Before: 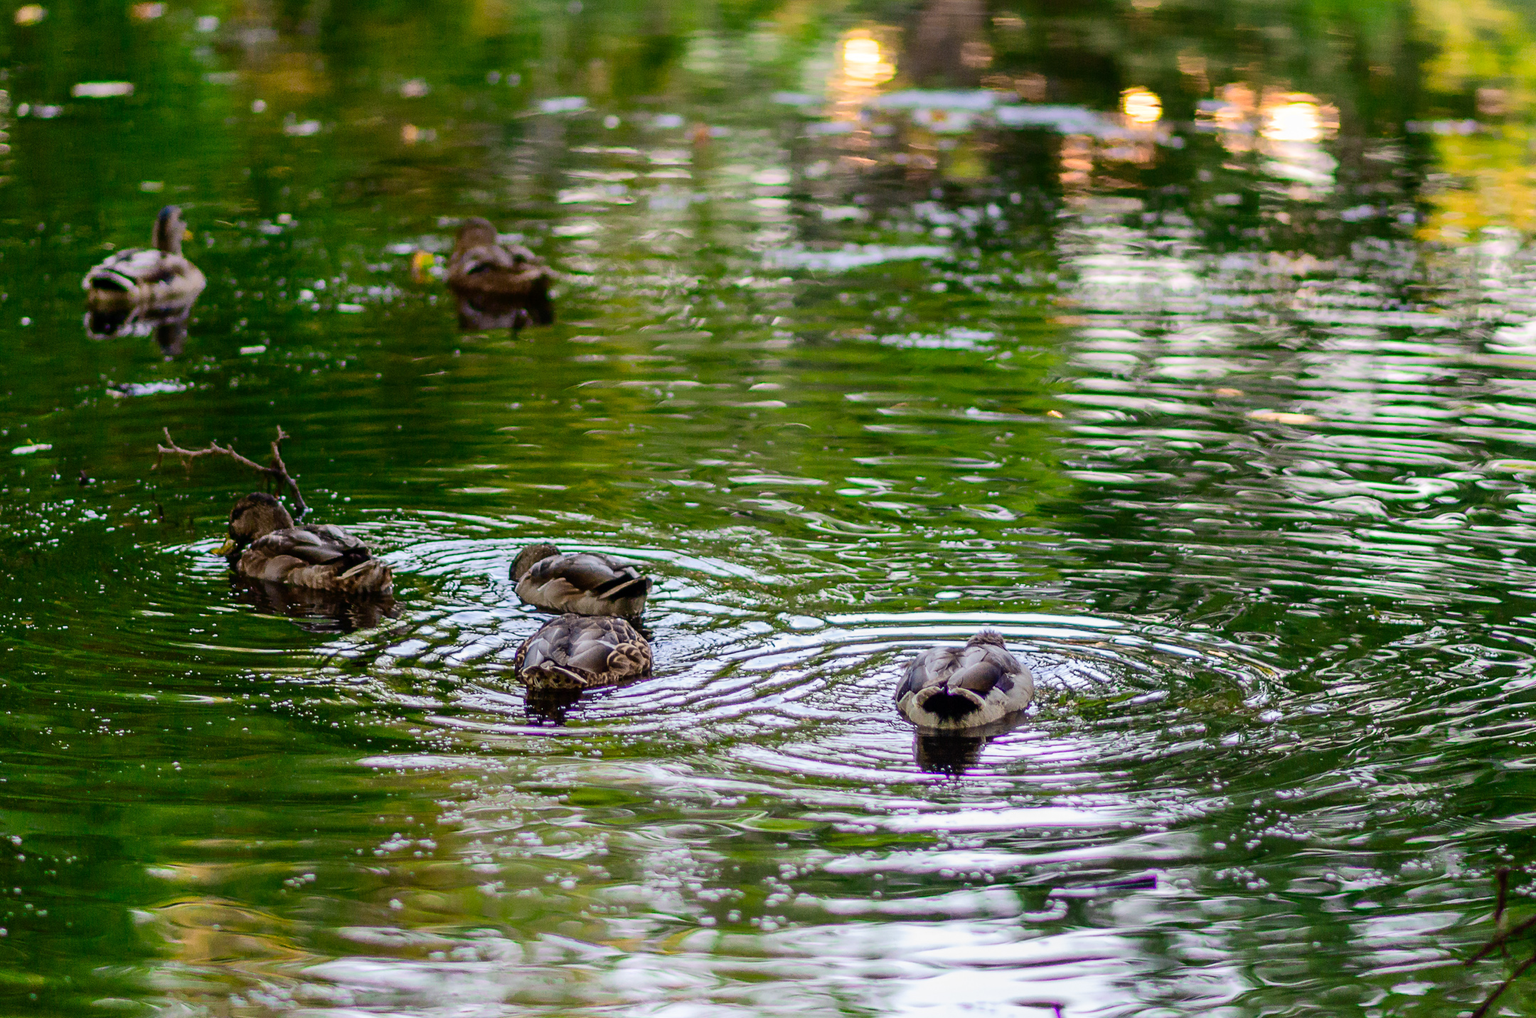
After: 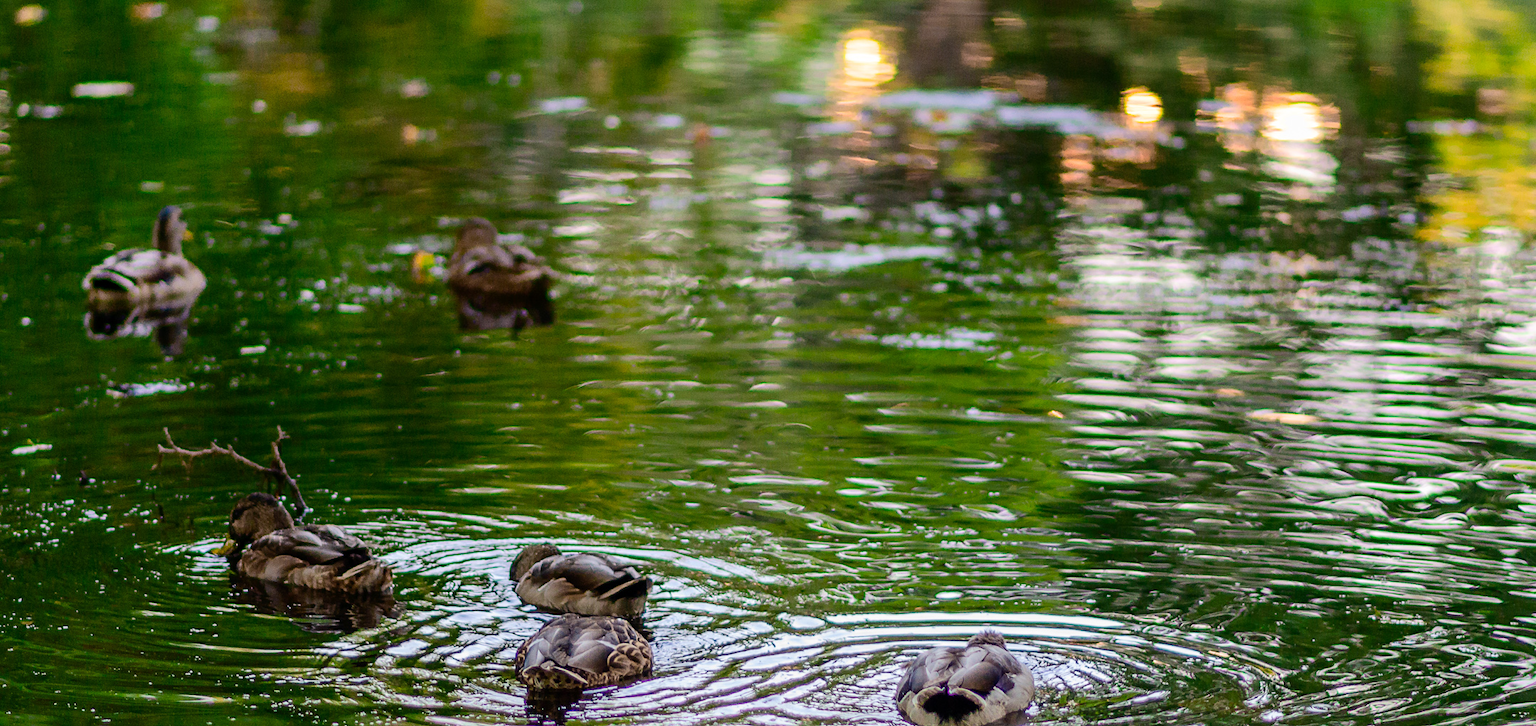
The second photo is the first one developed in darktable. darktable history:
crop: right 0.001%, bottom 28.626%
